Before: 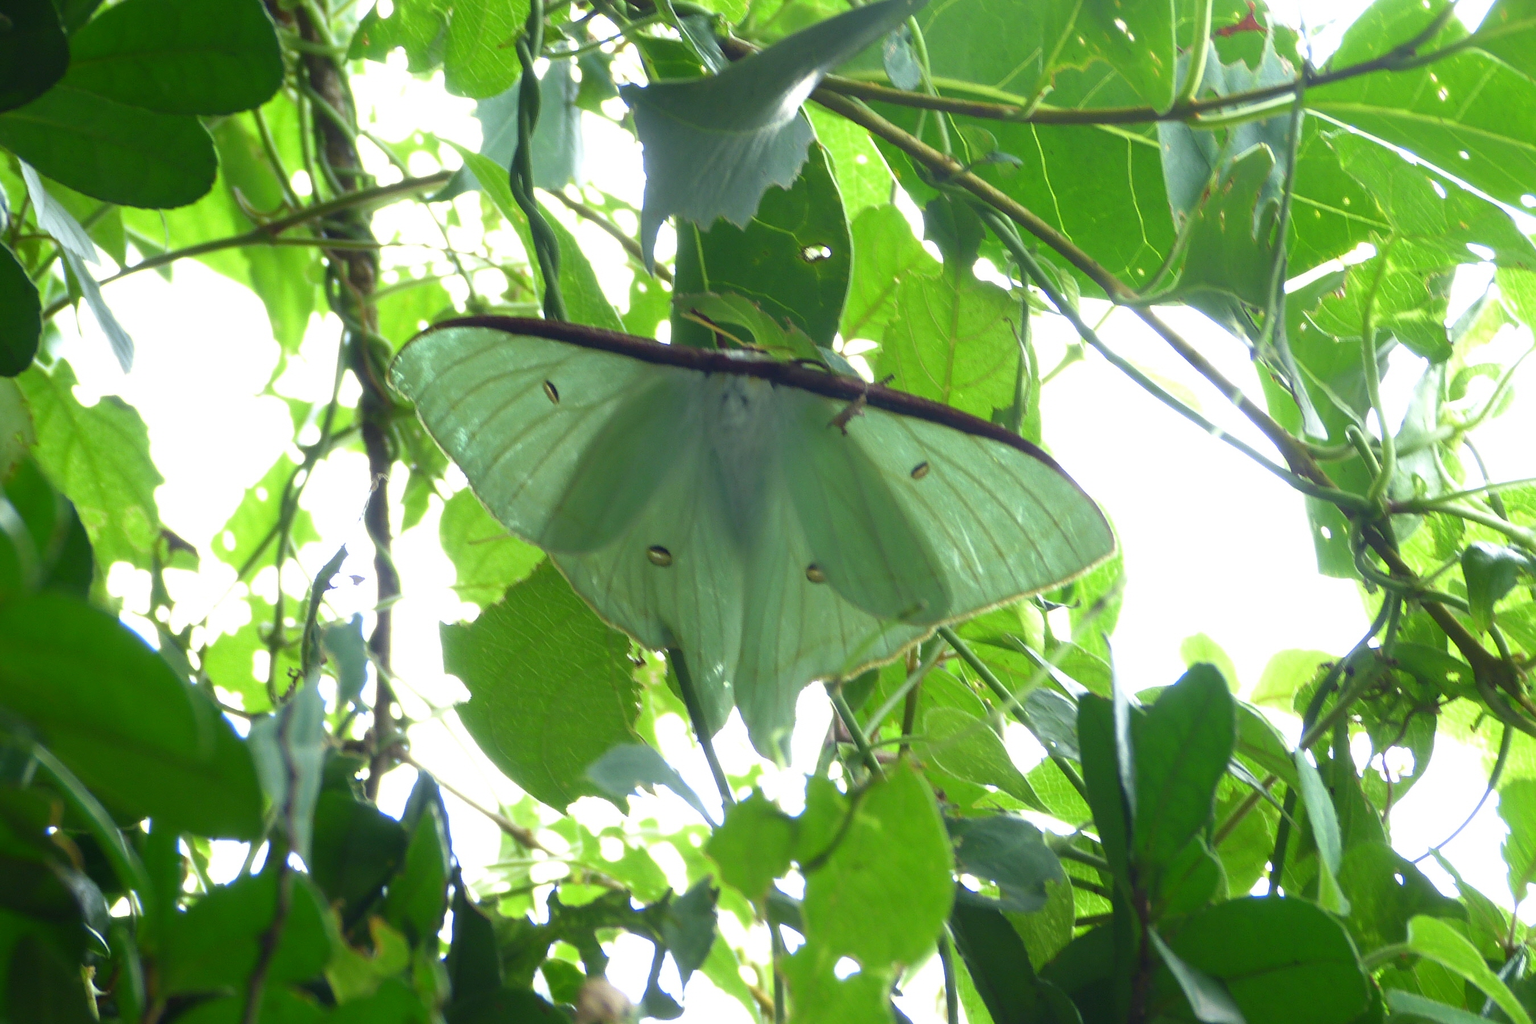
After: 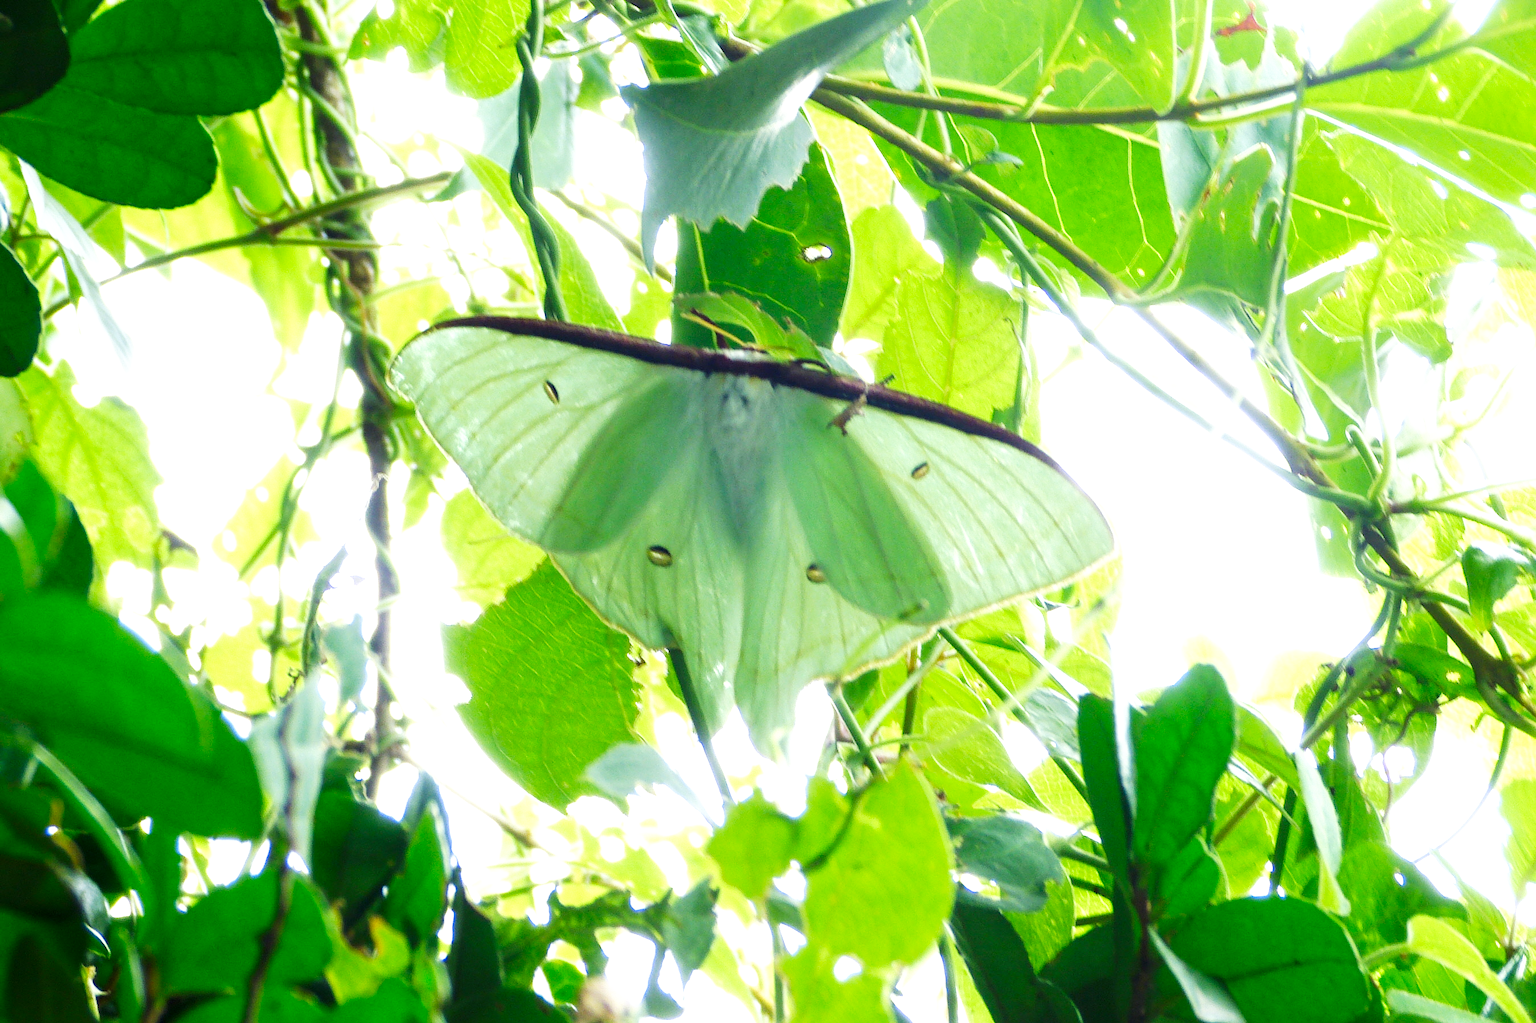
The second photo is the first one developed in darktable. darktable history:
base curve: curves: ch0 [(0, 0) (0.007, 0.004) (0.027, 0.03) (0.046, 0.07) (0.207, 0.54) (0.442, 0.872) (0.673, 0.972) (1, 1)], preserve colors none
local contrast: highlights 100%, shadows 100%, detail 120%, midtone range 0.2
